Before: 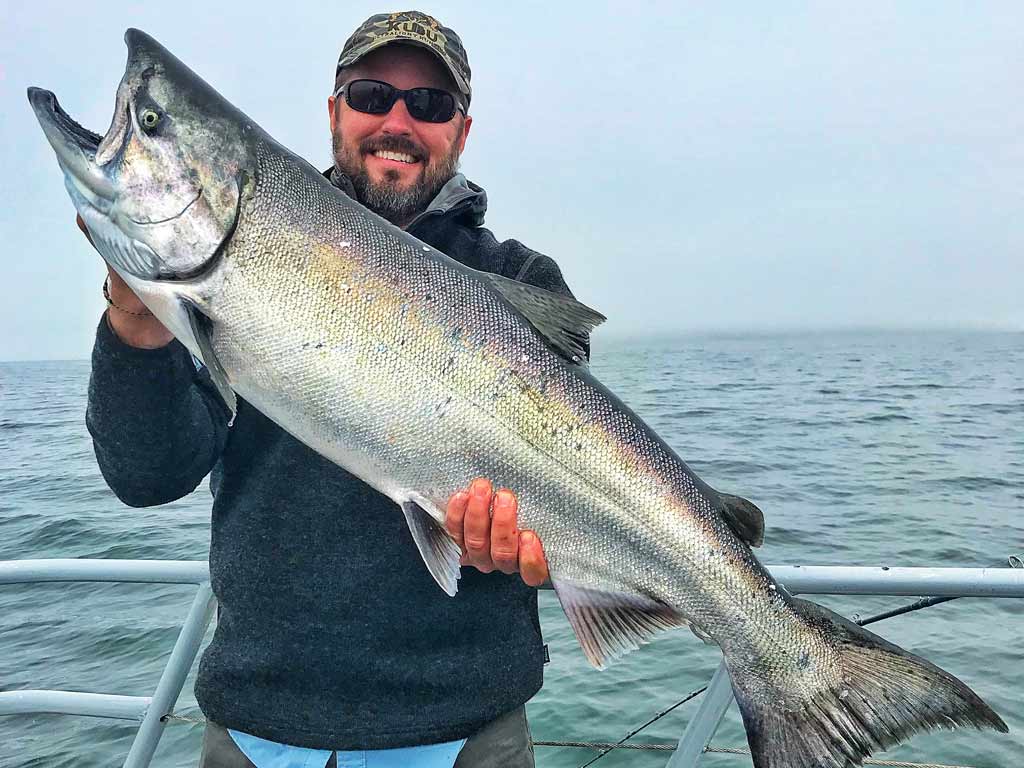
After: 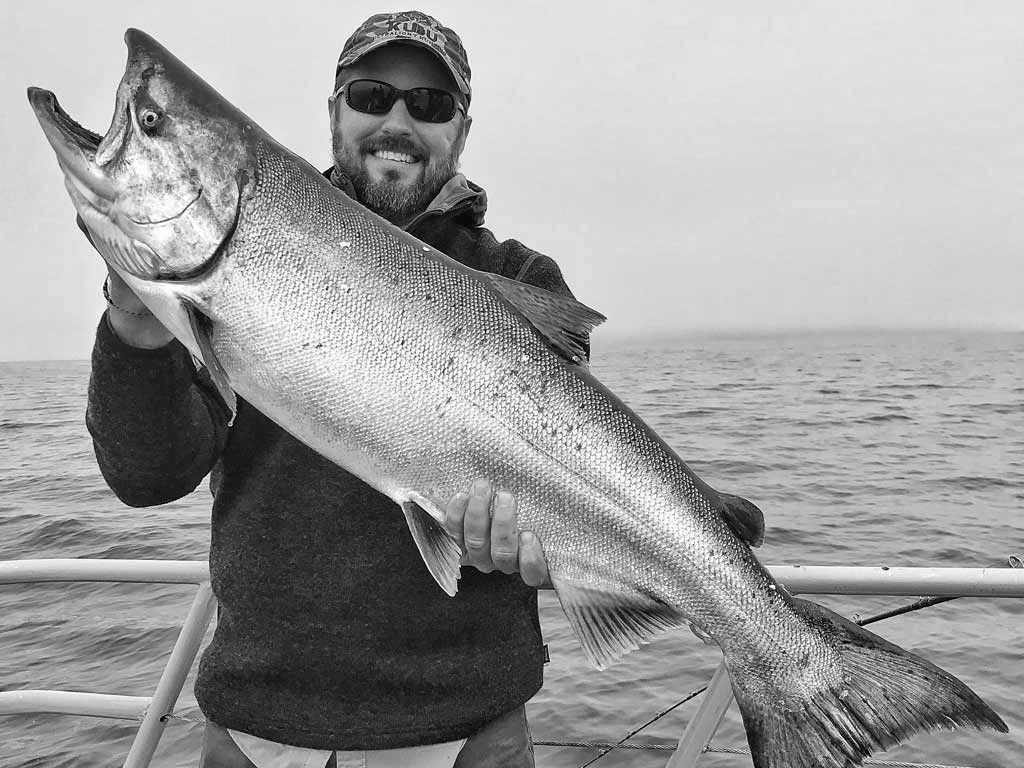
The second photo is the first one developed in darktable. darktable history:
color calibration: output gray [0.714, 0.278, 0, 0], x 0.37, y 0.382, temperature 4317.78 K
